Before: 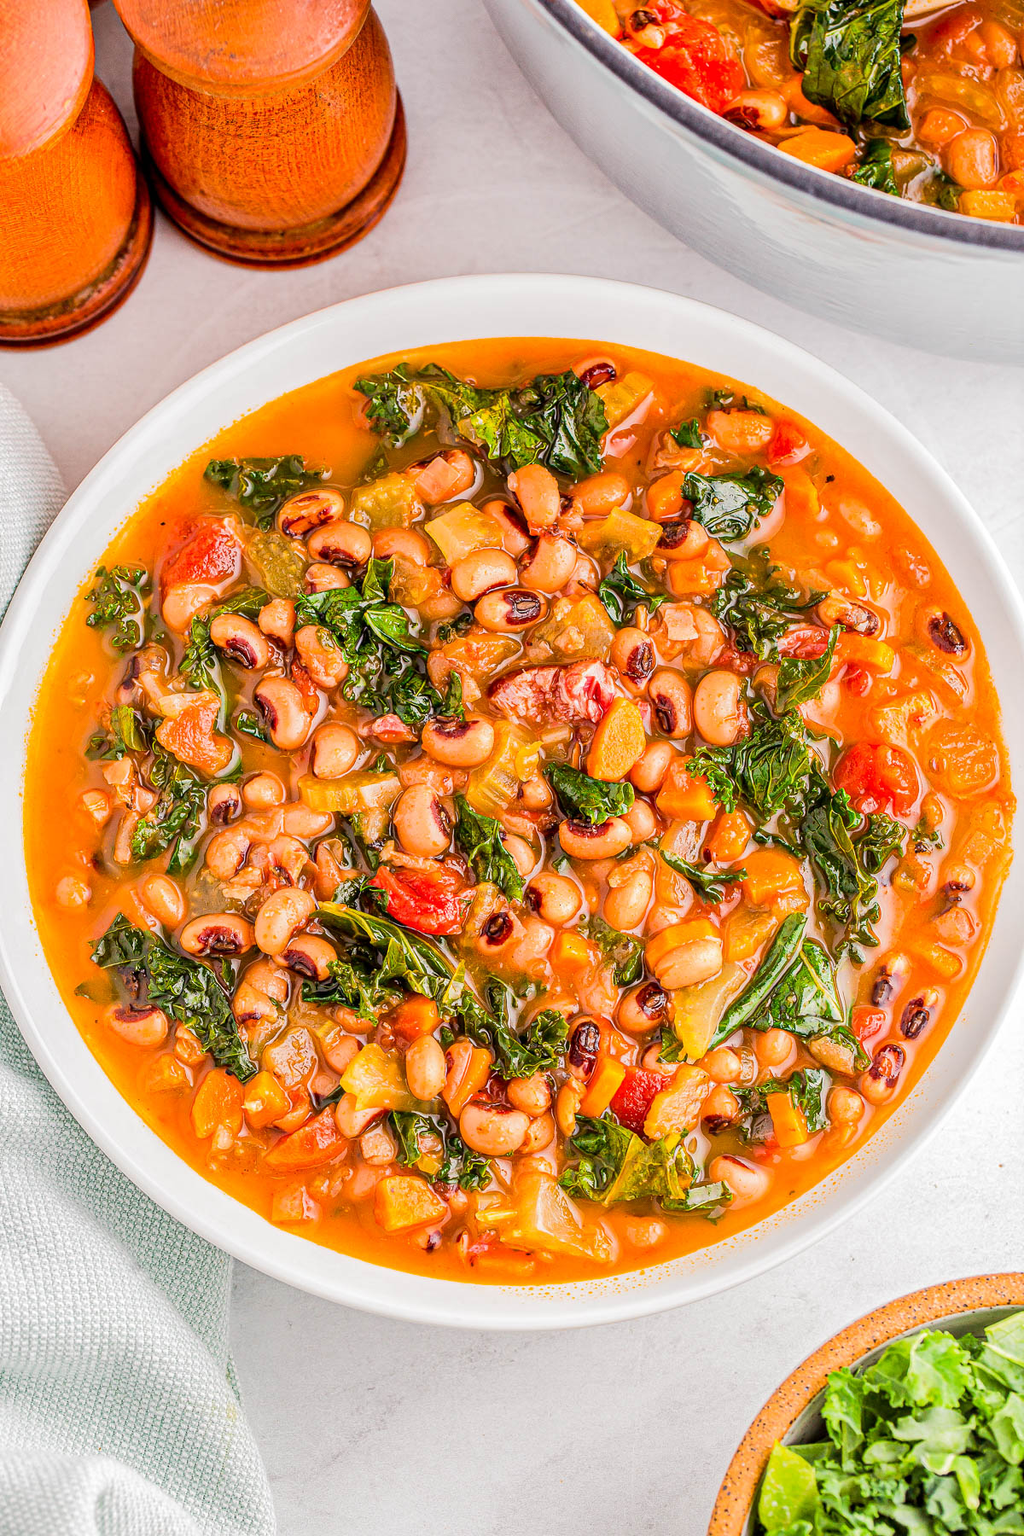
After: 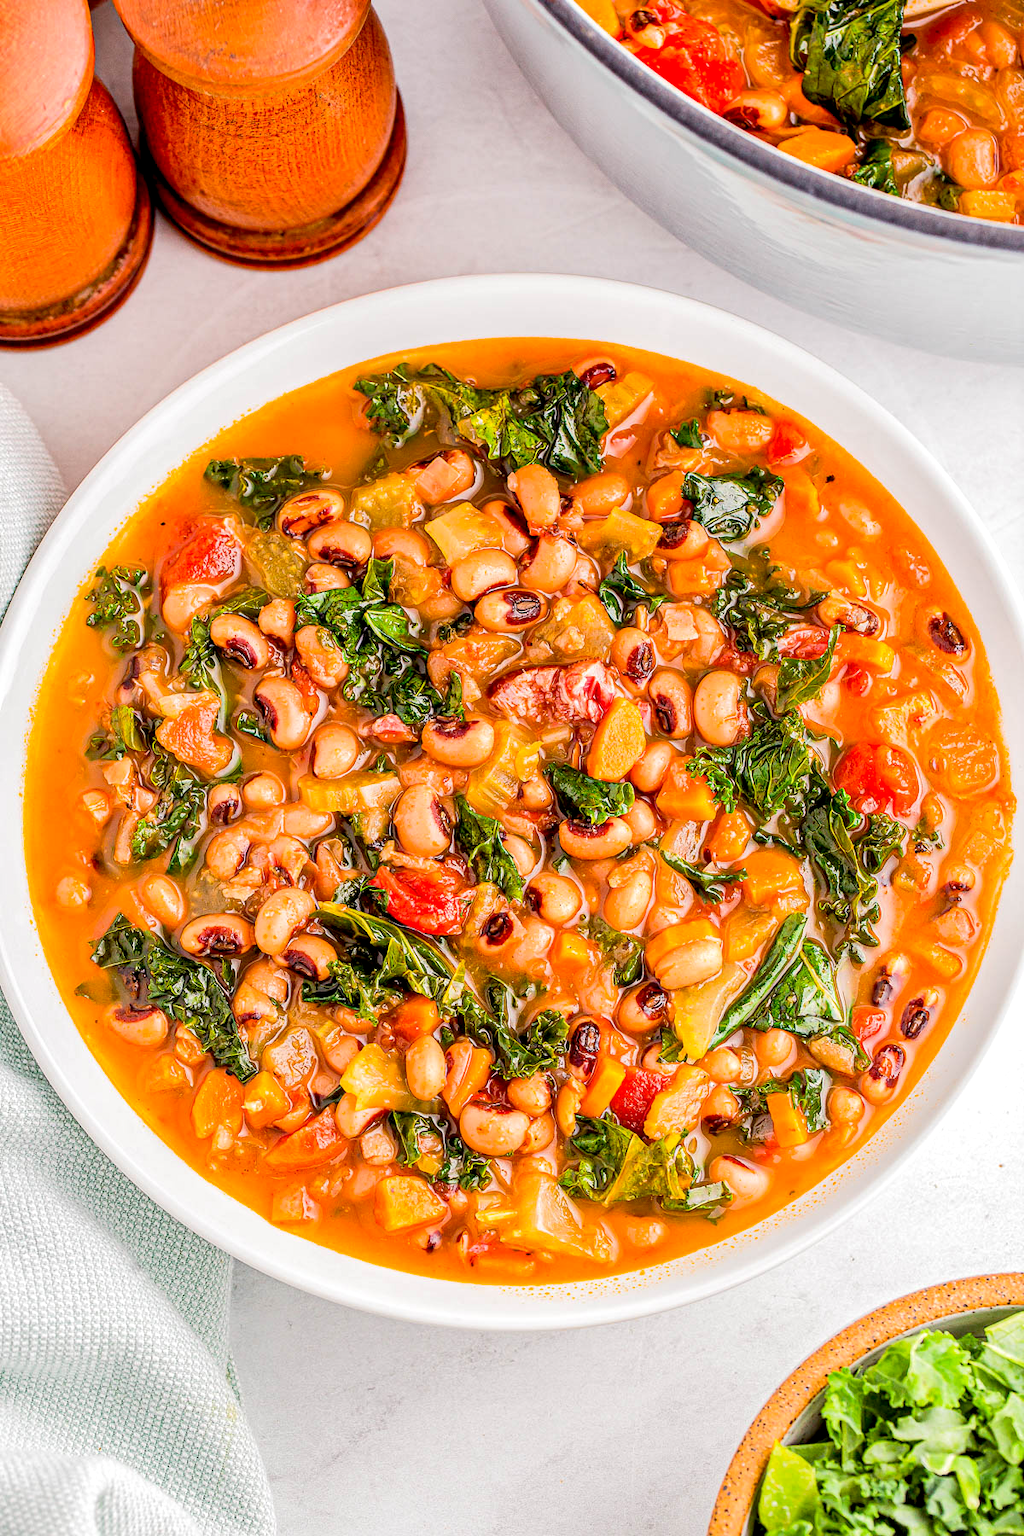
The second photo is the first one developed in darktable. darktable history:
exposure: black level correction 0.009, exposure 0.119 EV, compensate highlight preservation false
color balance: mode lift, gamma, gain (sRGB)
